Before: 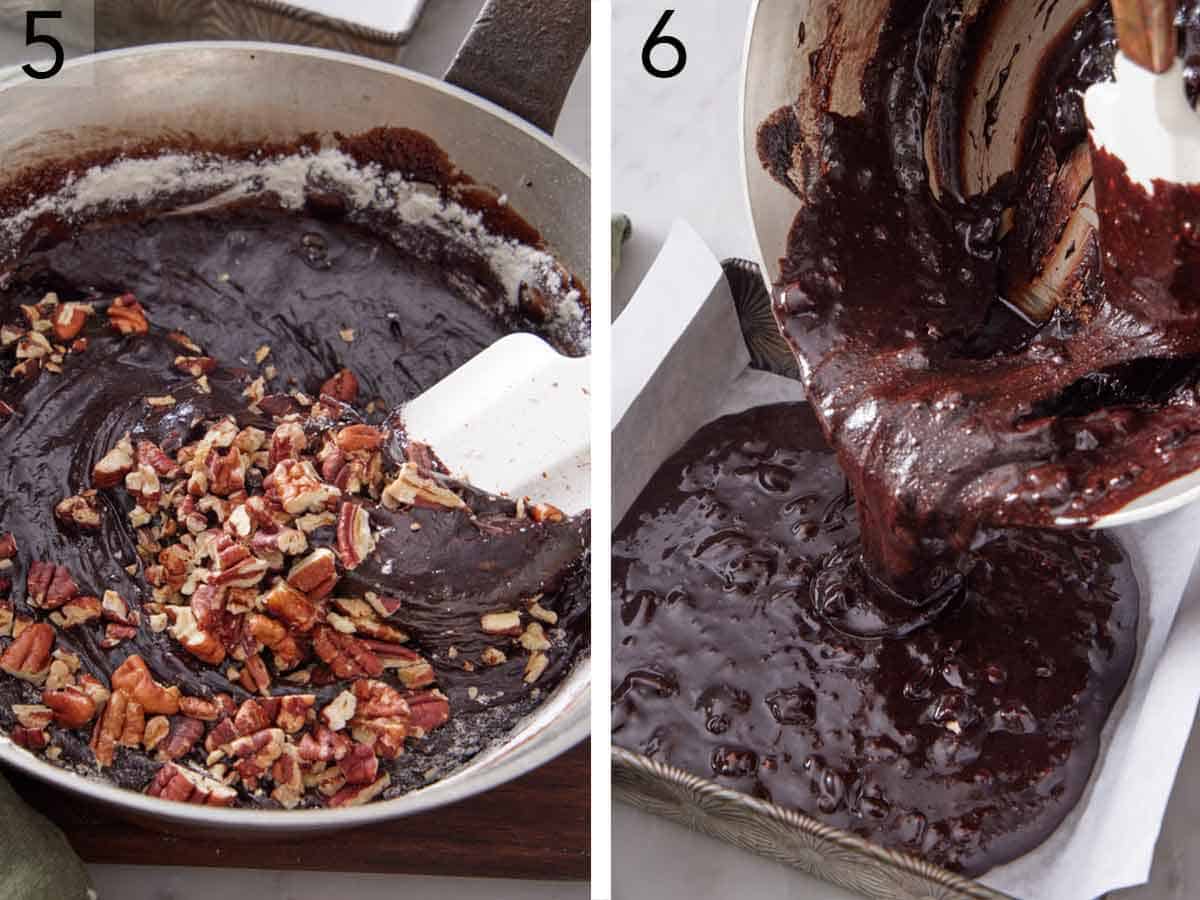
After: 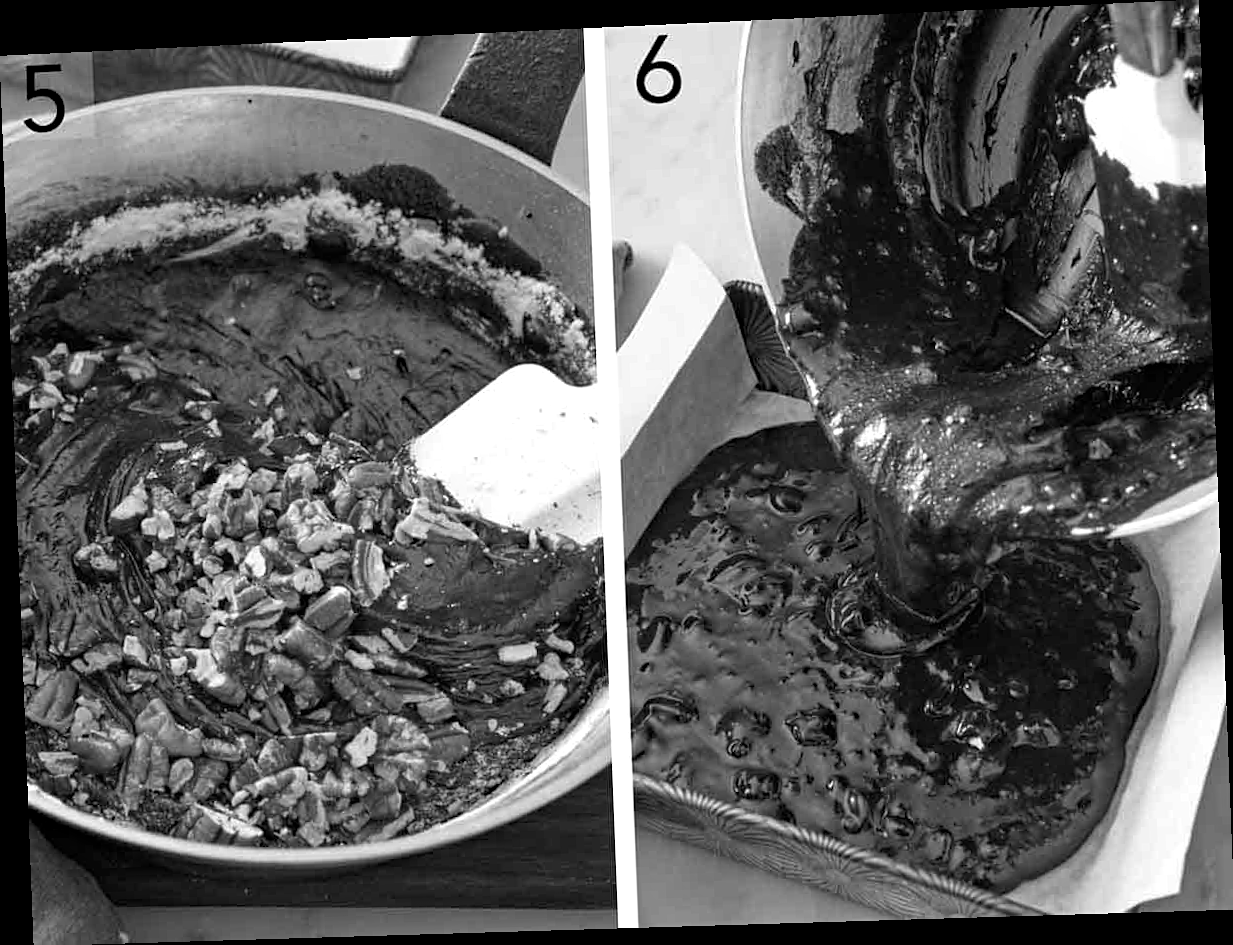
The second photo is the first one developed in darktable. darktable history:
exposure: exposure 0.217 EV, compensate highlight preservation false
monochrome: size 1
haze removal: compatibility mode true, adaptive false
rotate and perspective: rotation -2.22°, lens shift (horizontal) -0.022, automatic cropping off
sharpen: amount 0.2
